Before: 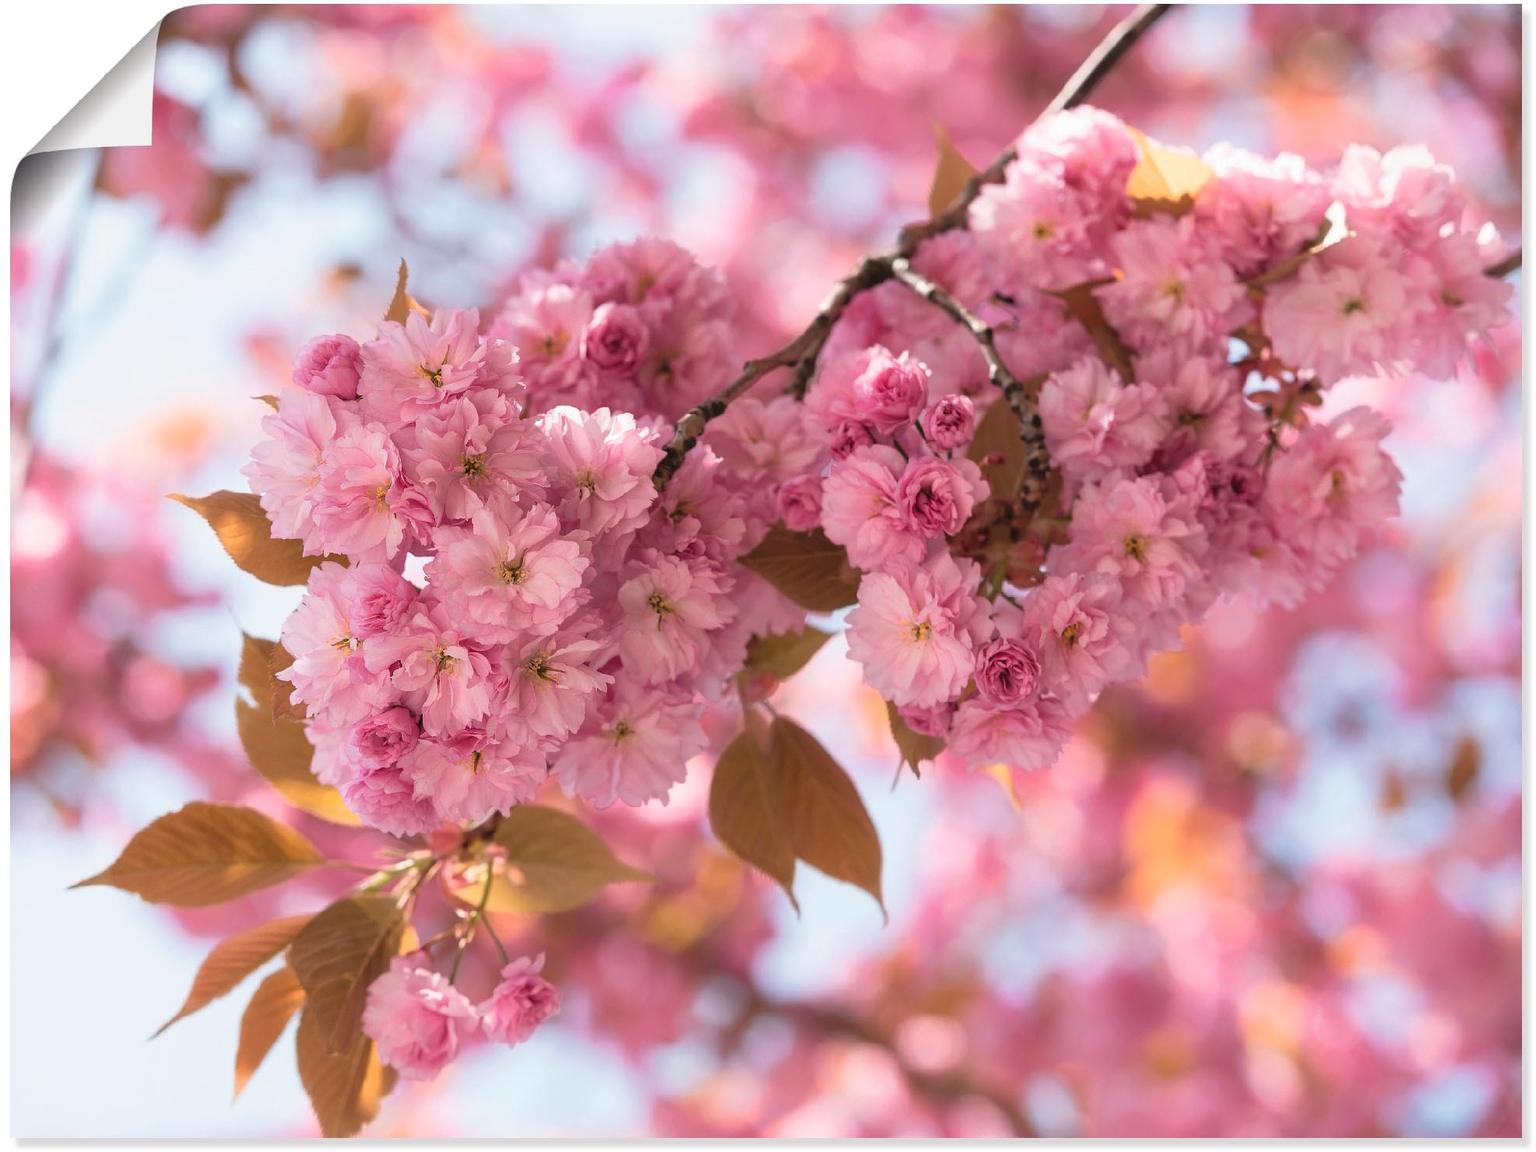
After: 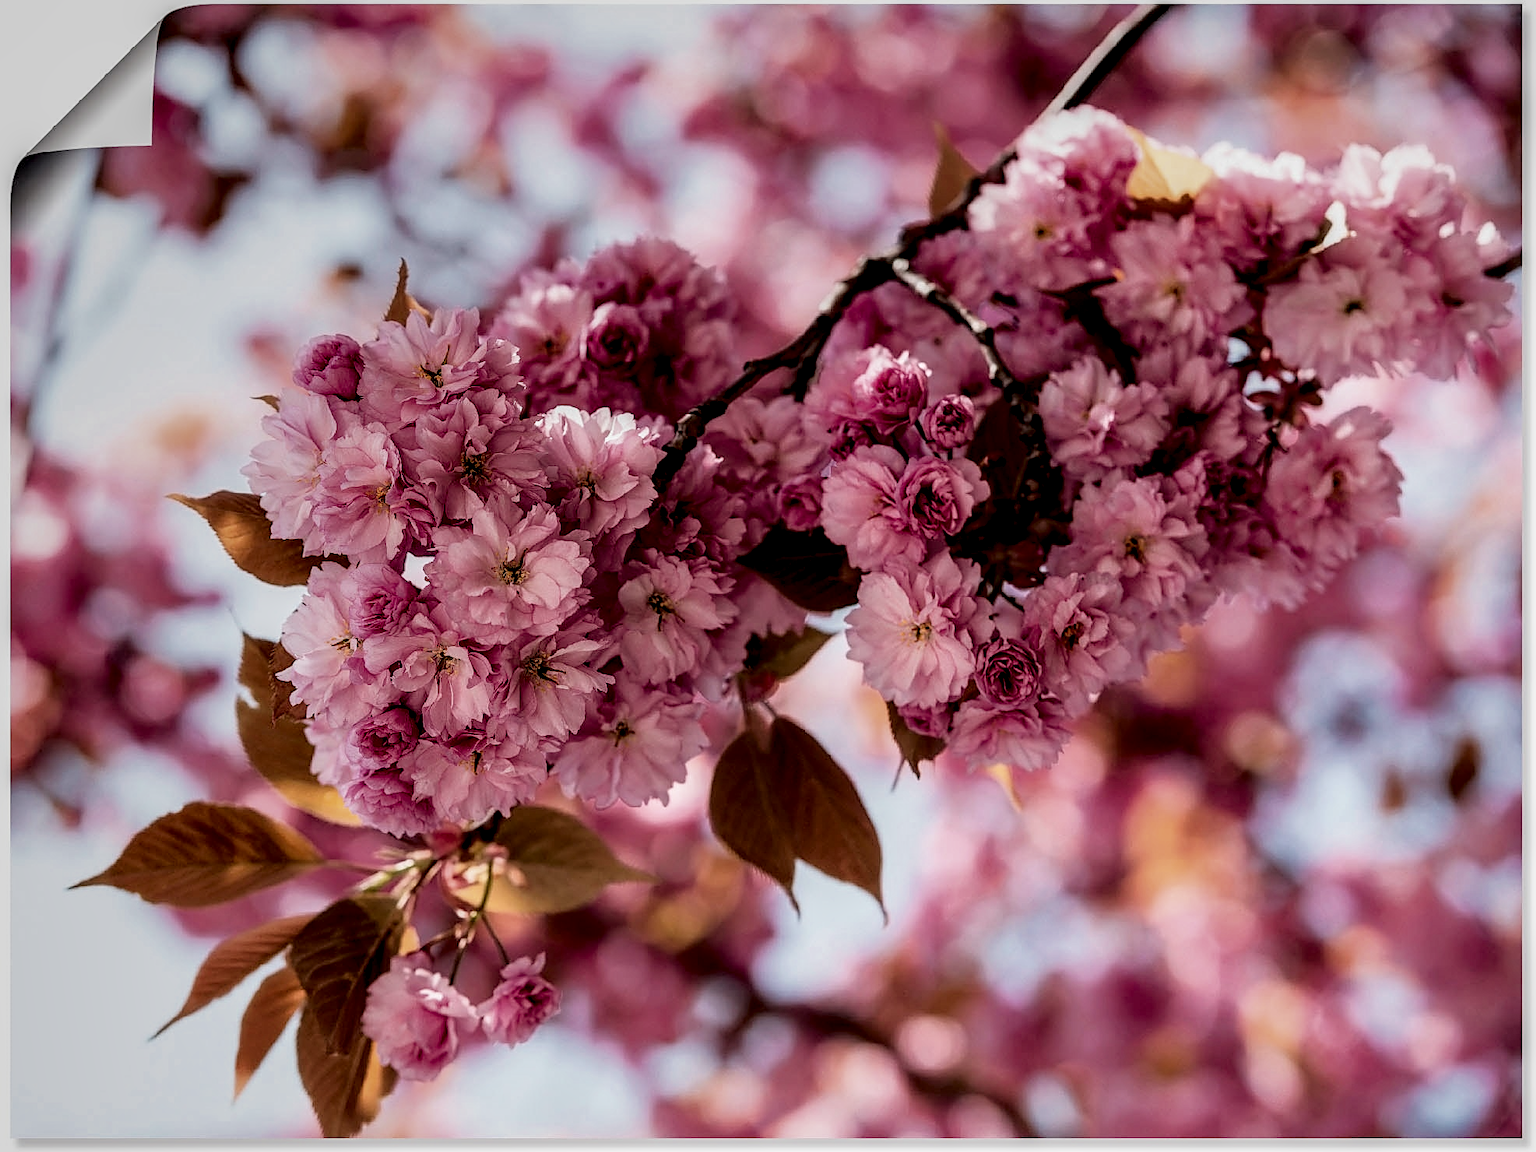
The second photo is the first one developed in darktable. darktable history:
tone curve: curves: ch0 [(0, 0) (0.003, 0.008) (0.011, 0.01) (0.025, 0.012) (0.044, 0.023) (0.069, 0.033) (0.1, 0.046) (0.136, 0.075) (0.177, 0.116) (0.224, 0.171) (0.277, 0.235) (0.335, 0.312) (0.399, 0.397) (0.468, 0.466) (0.543, 0.54) (0.623, 0.62) (0.709, 0.701) (0.801, 0.782) (0.898, 0.877) (1, 1)], color space Lab, independent channels, preserve colors none
contrast brightness saturation: contrast 0.099, brightness -0.264, saturation 0.148
sharpen: on, module defaults
filmic rgb: black relative exposure -8.43 EV, white relative exposure 4.69 EV, threshold 3.06 EV, hardness 3.82, enable highlight reconstruction true
exposure: black level correction -0.04, exposure 0.062 EV, compensate exposure bias true, compensate highlight preservation false
local contrast: detail 205%
